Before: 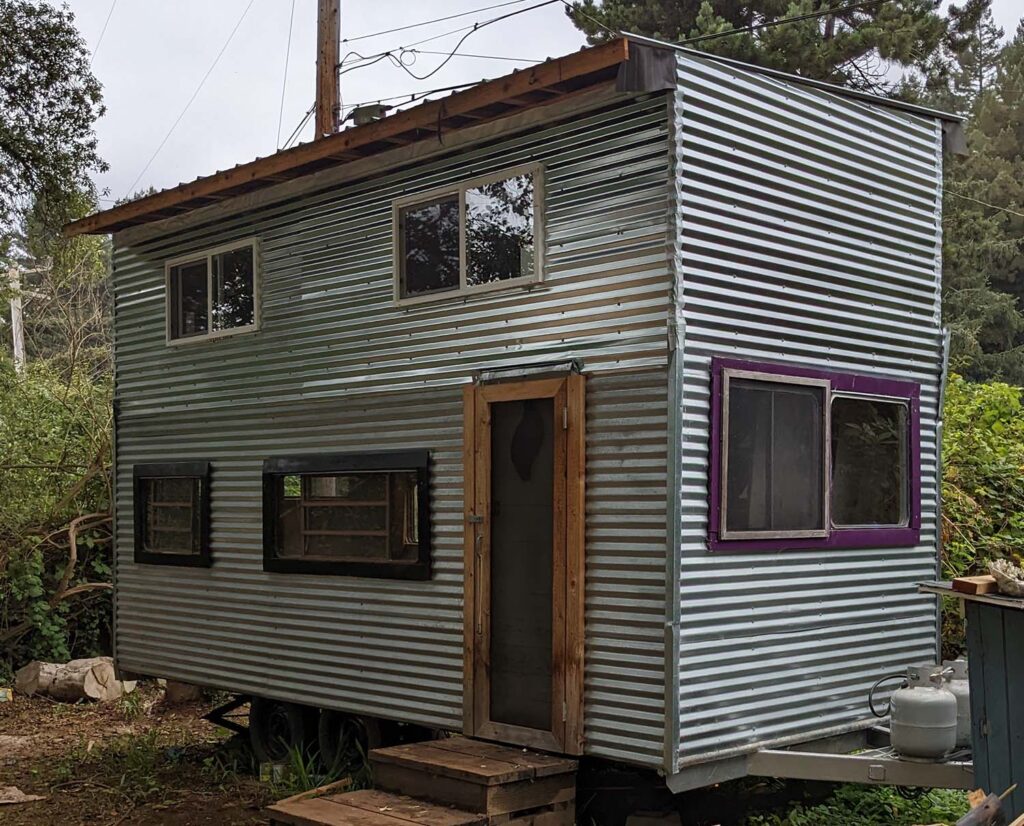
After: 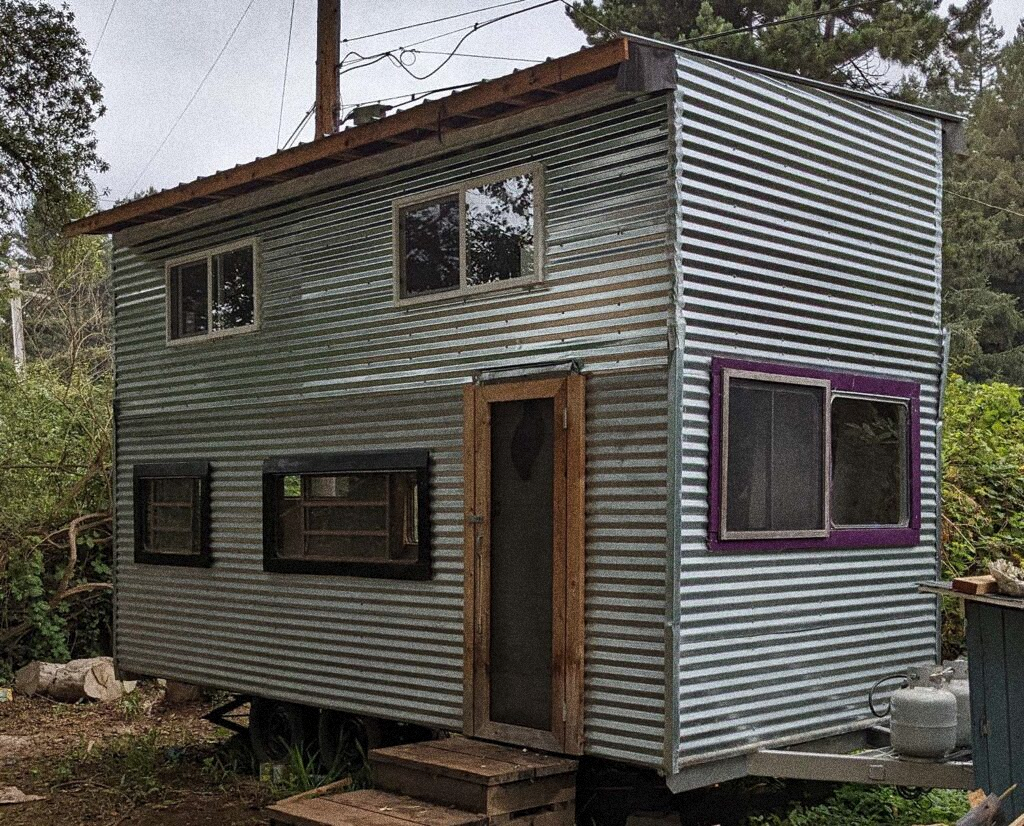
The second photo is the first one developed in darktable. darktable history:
grain: coarseness 14.49 ISO, strength 48.04%, mid-tones bias 35%
shadows and highlights: shadows 20.91, highlights -82.73, soften with gaussian
color zones: curves: ch1 [(0, 0.469) (0.01, 0.469) (0.12, 0.446) (0.248, 0.469) (0.5, 0.5) (0.748, 0.5) (0.99, 0.469) (1, 0.469)]
